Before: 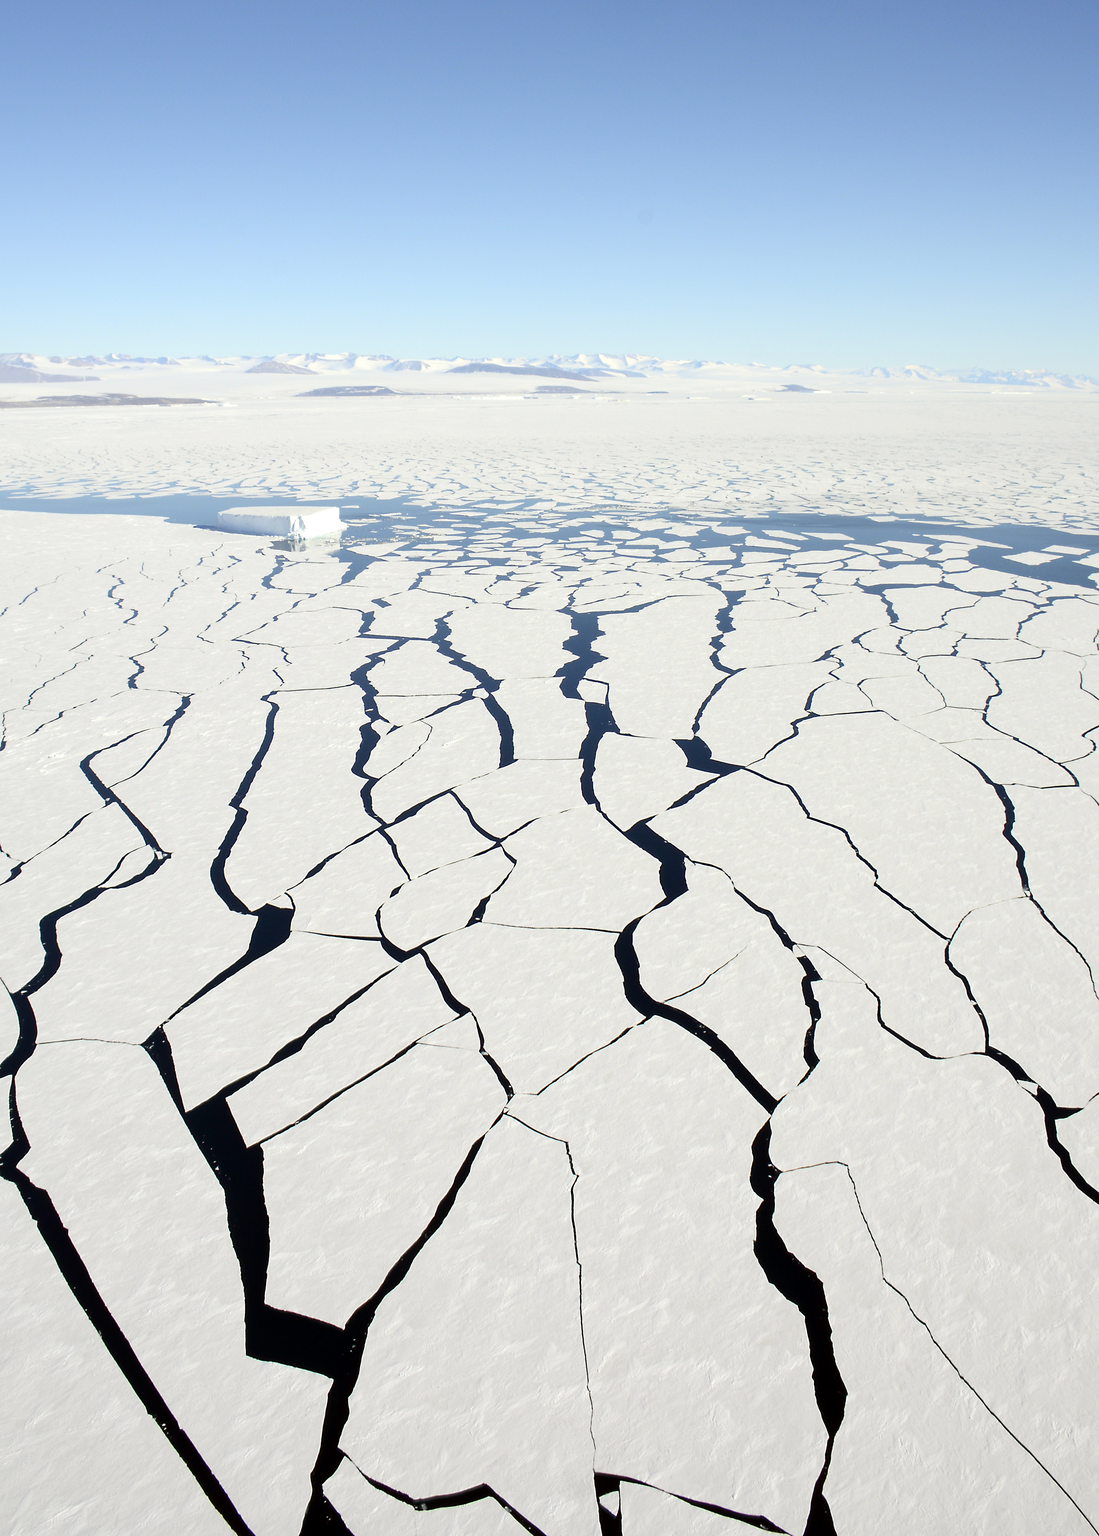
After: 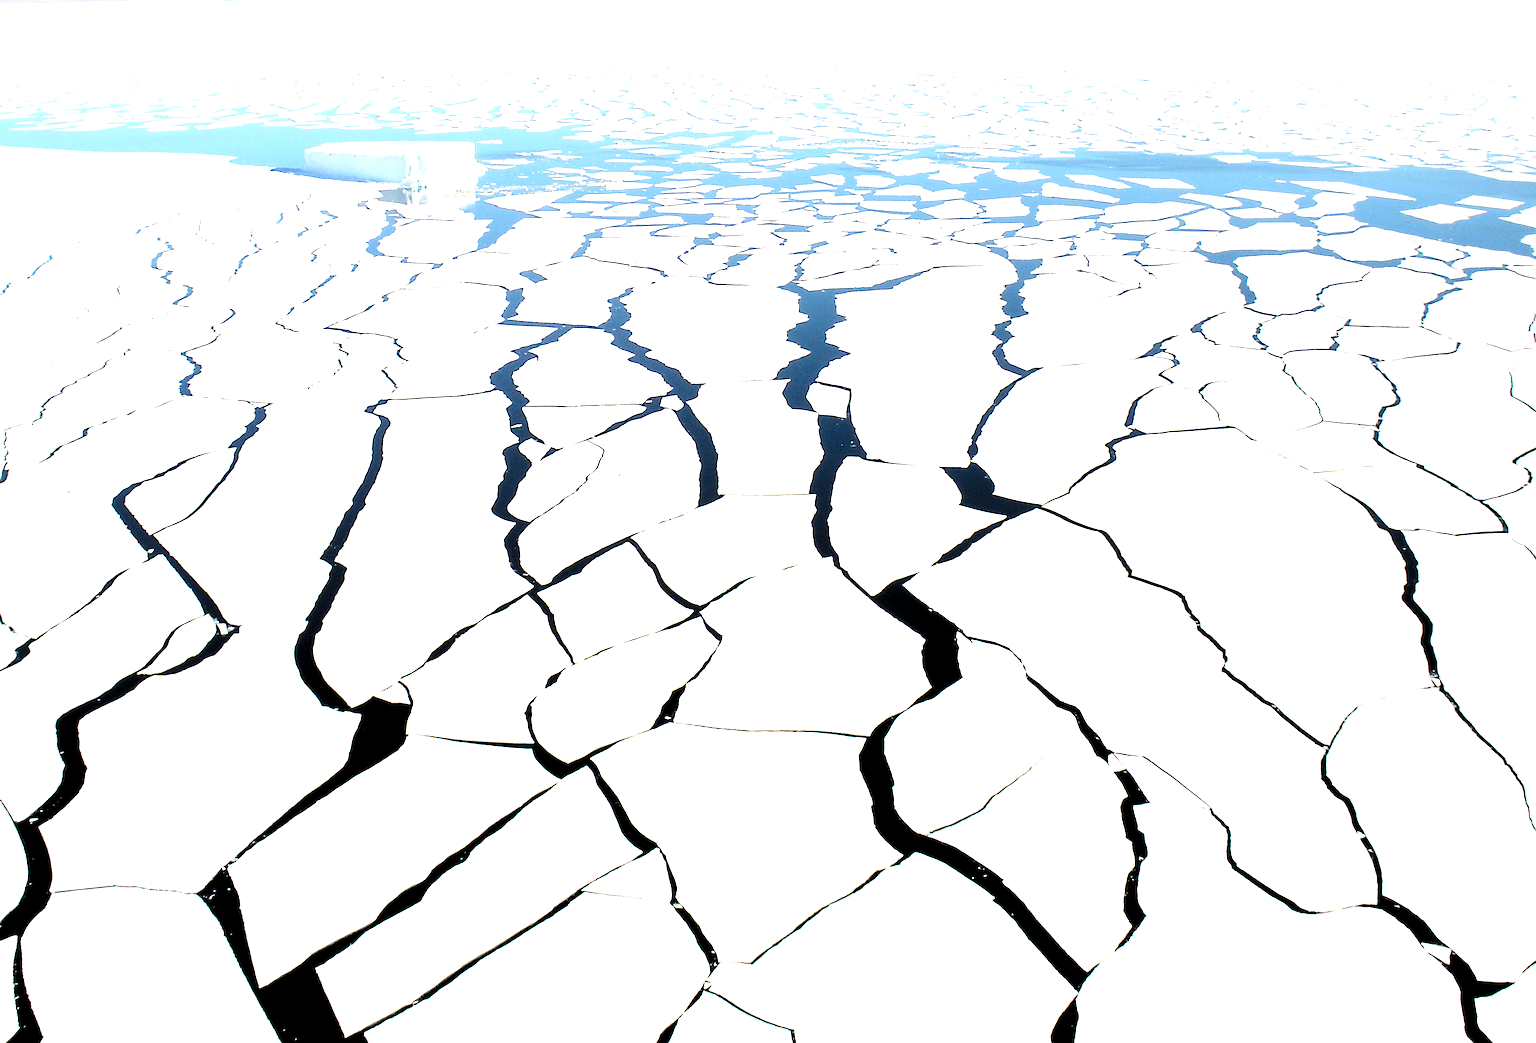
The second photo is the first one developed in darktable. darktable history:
crop and rotate: top 26.409%, bottom 24.982%
exposure: black level correction 0, exposure 1.095 EV, compensate exposure bias true, compensate highlight preservation false
tone curve: curves: ch0 [(0, 0.023) (0.087, 0.065) (0.184, 0.168) (0.45, 0.54) (0.57, 0.683) (0.722, 0.825) (0.877, 0.948) (1, 1)]; ch1 [(0, 0) (0.388, 0.369) (0.45, 0.43) (0.505, 0.509) (0.534, 0.528) (0.657, 0.655) (1, 1)]; ch2 [(0, 0) (0.314, 0.223) (0.427, 0.405) (0.5, 0.5) (0.55, 0.566) (0.625, 0.657) (1, 1)], color space Lab, independent channels, preserve colors none
contrast brightness saturation: saturation -0.09
sharpen: amount 0.208
levels: levels [0.116, 0.574, 1]
